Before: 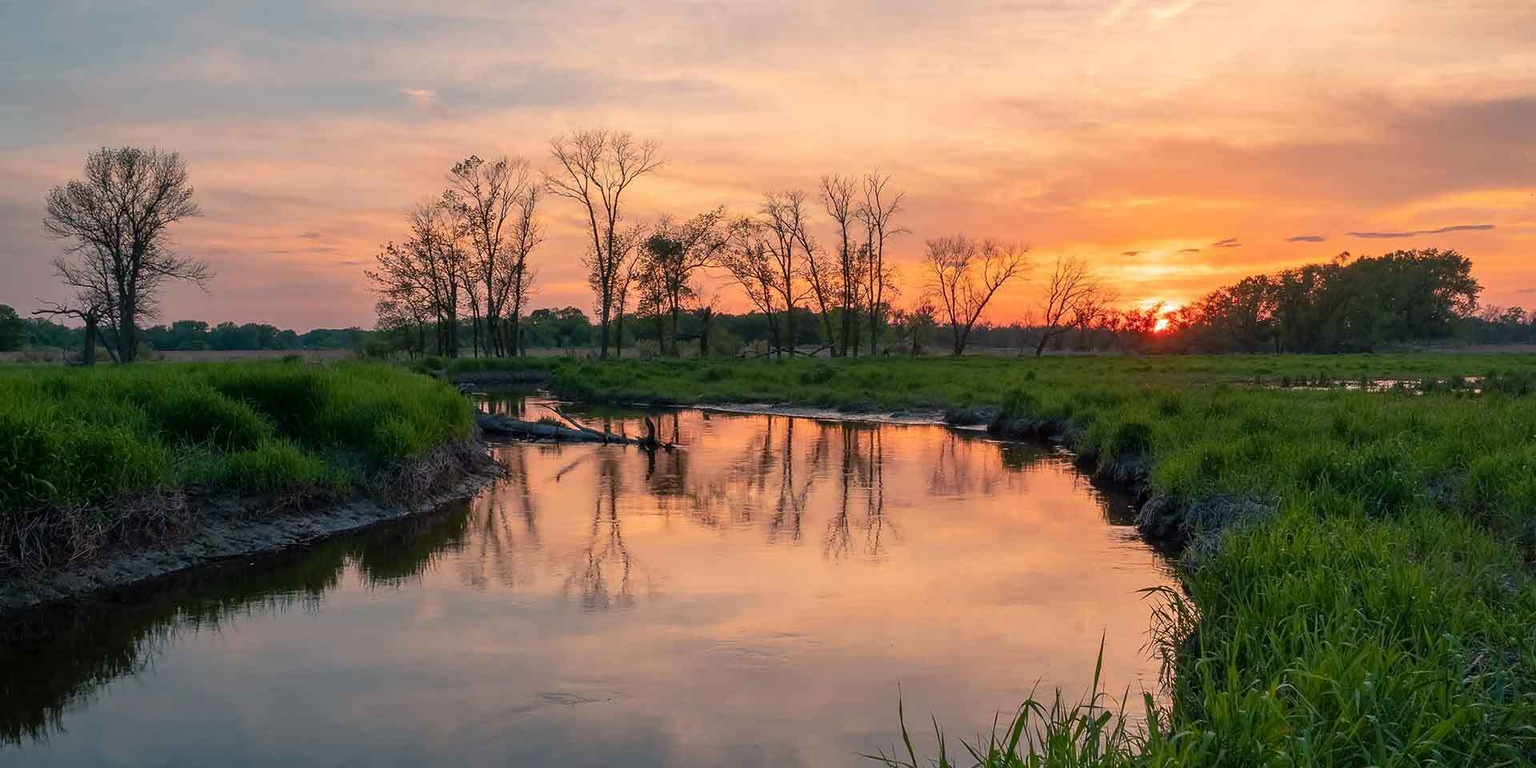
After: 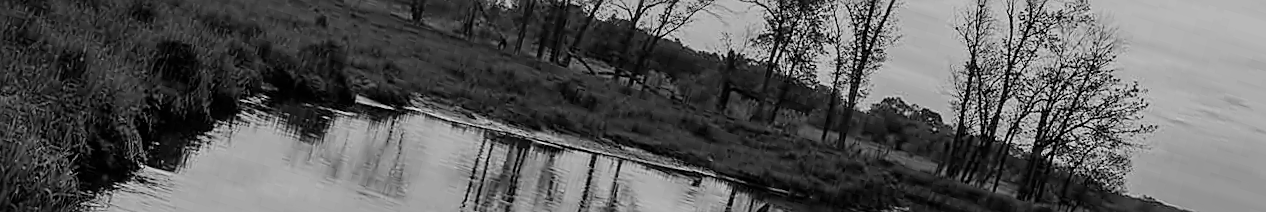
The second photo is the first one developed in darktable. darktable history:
crop and rotate: angle 16.12°, top 30.835%, bottom 35.653%
color calibration: output gray [0.18, 0.41, 0.41, 0], gray › normalize channels true, illuminant same as pipeline (D50), adaptation XYZ, x 0.346, y 0.359, gamut compression 0
sharpen: on, module defaults
exposure: black level correction 0, exposure 0.5 EV, compensate highlight preservation false
filmic rgb: black relative exposure -7.65 EV, white relative exposure 4.56 EV, hardness 3.61, color science v6 (2022)
